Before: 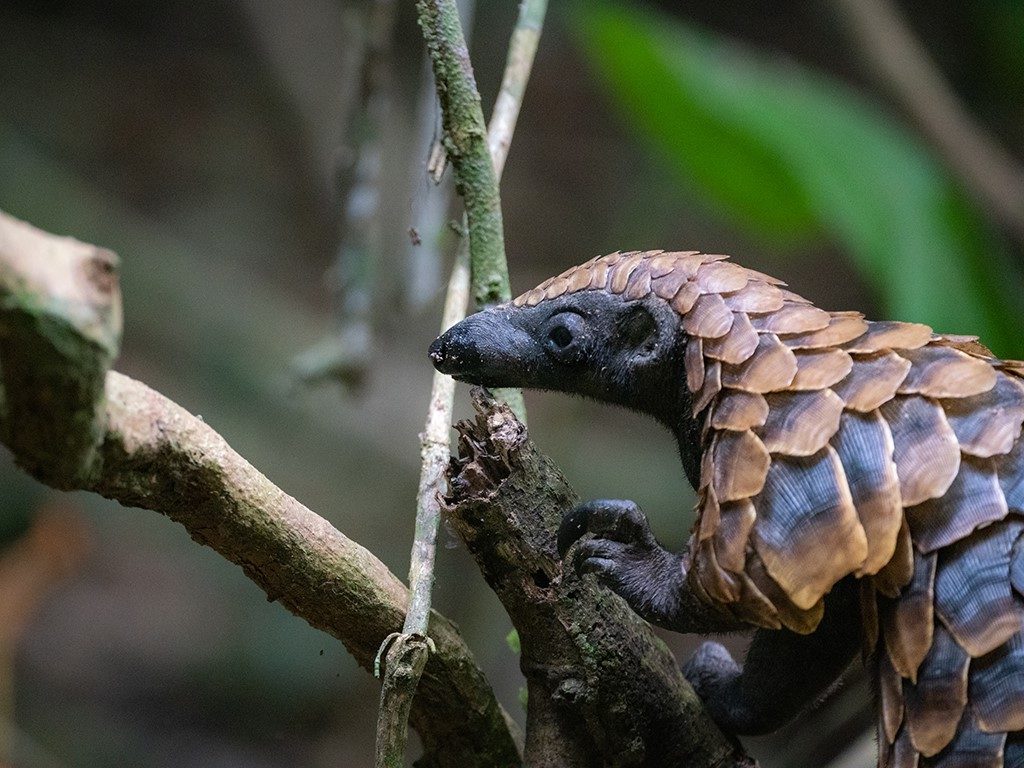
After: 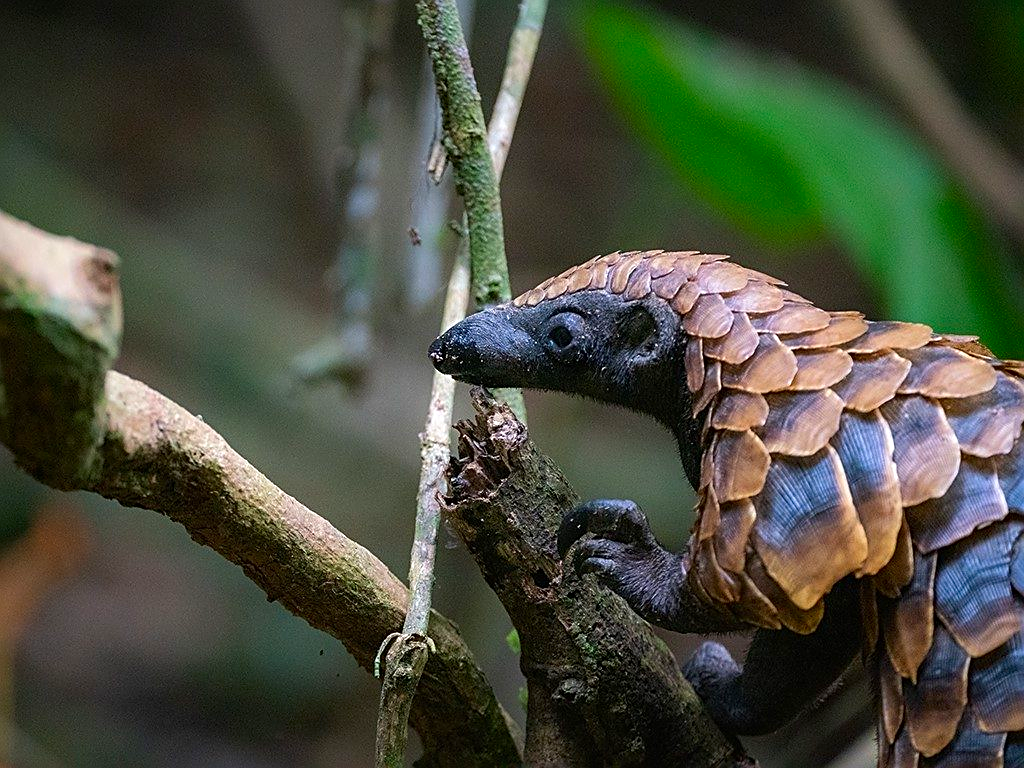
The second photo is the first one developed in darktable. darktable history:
sharpen: amount 0.556
contrast brightness saturation: brightness -0.015, saturation 0.345
